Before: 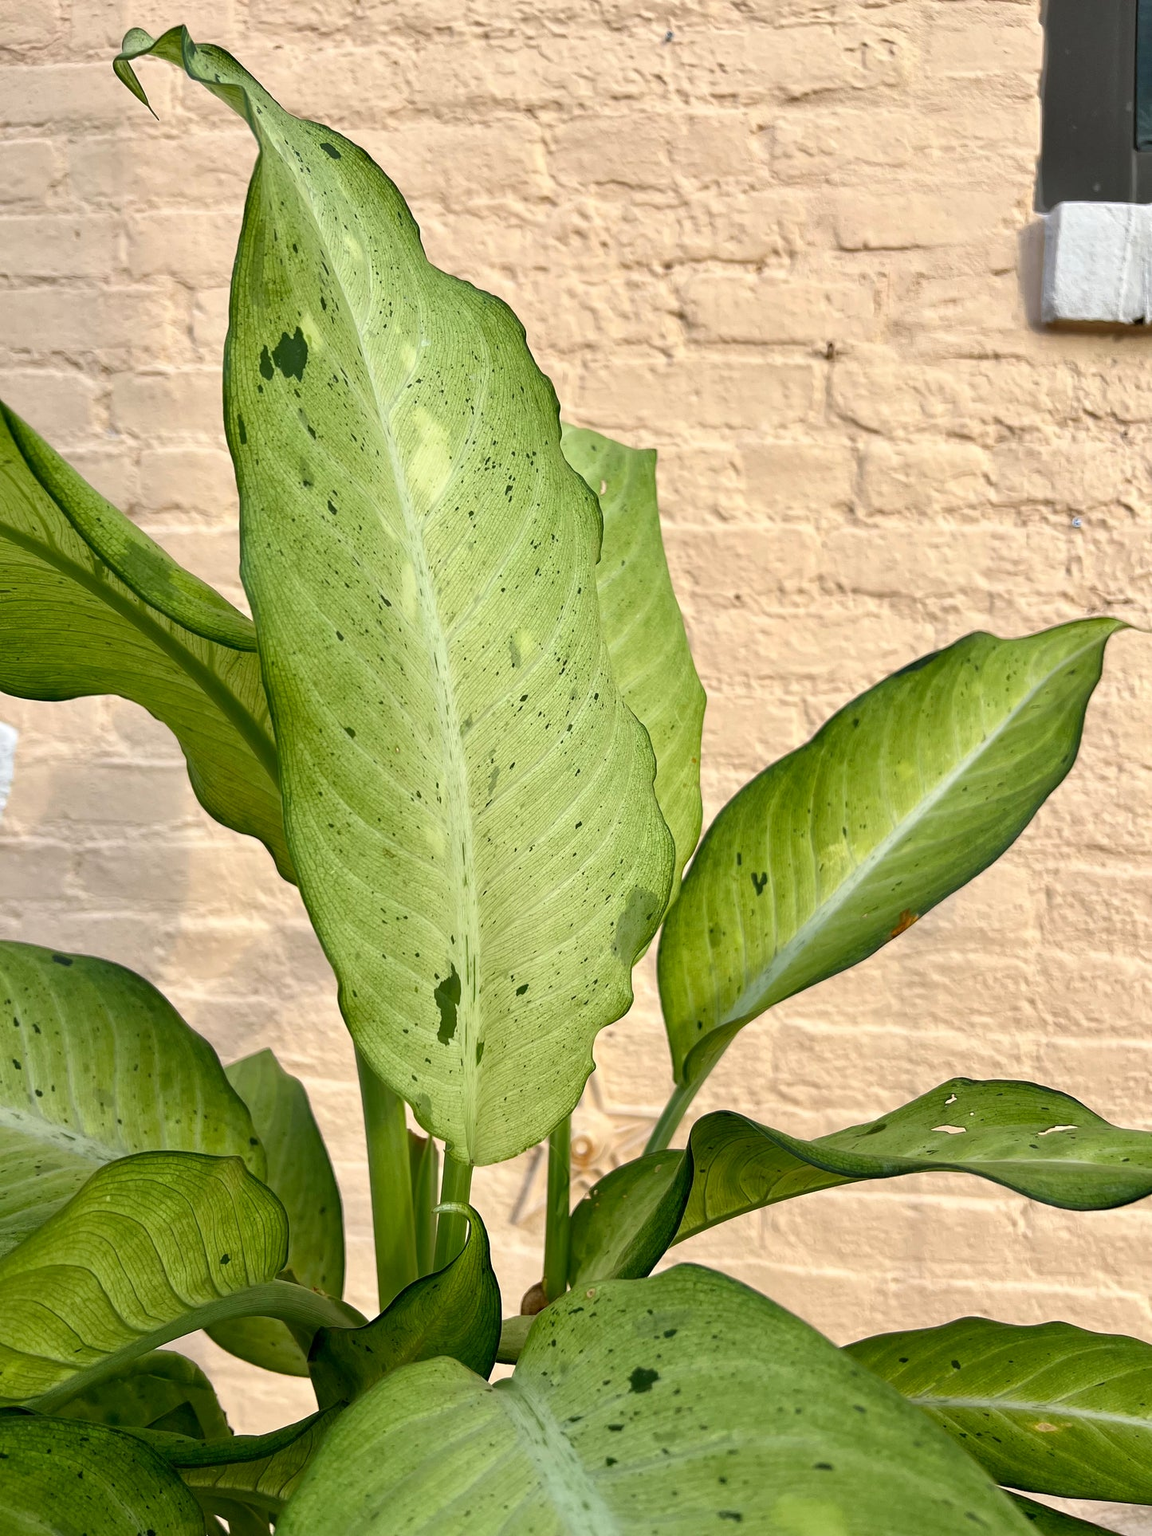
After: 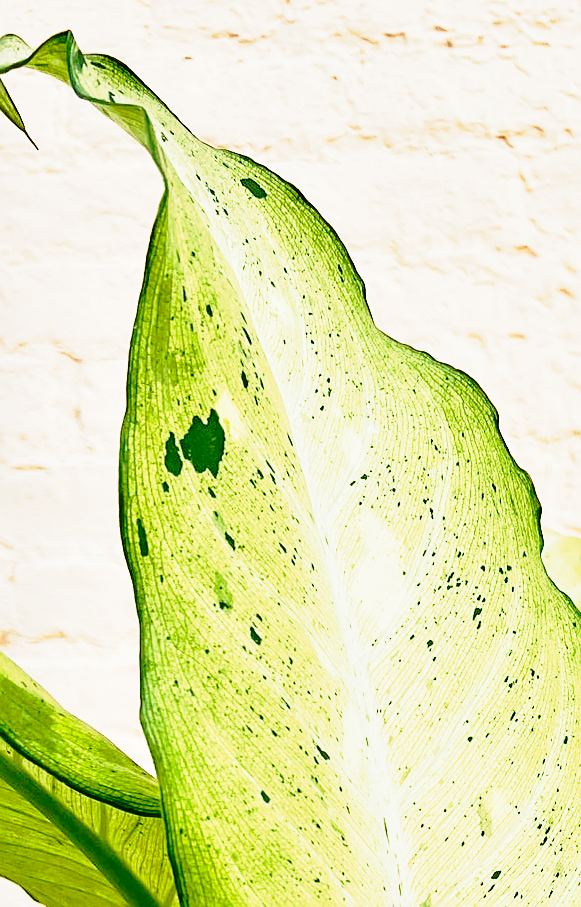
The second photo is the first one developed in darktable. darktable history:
tone curve: curves: ch0 [(0, 0) (0.105, 0.068) (0.195, 0.162) (0.283, 0.283) (0.384, 0.404) (0.485, 0.531) (0.638, 0.681) (0.795, 0.879) (1, 0.977)]; ch1 [(0, 0) (0.161, 0.092) (0.35, 0.33) (0.379, 0.401) (0.456, 0.469) (0.504, 0.501) (0.512, 0.523) (0.58, 0.597) (0.635, 0.646) (1, 1)]; ch2 [(0, 0) (0.371, 0.362) (0.437, 0.437) (0.5, 0.5) (0.53, 0.523) (0.56, 0.58) (0.622, 0.606) (1, 1)], preserve colors none
crop and rotate: left 11.145%, top 0.087%, right 48.592%, bottom 52.834%
base curve: curves: ch0 [(0, 0) (0.028, 0.03) (0.105, 0.232) (0.387, 0.748) (0.754, 0.968) (1, 1)], preserve colors none
local contrast: mode bilateral grid, contrast 20, coarseness 50, detail 119%, midtone range 0.2
sharpen: on, module defaults
